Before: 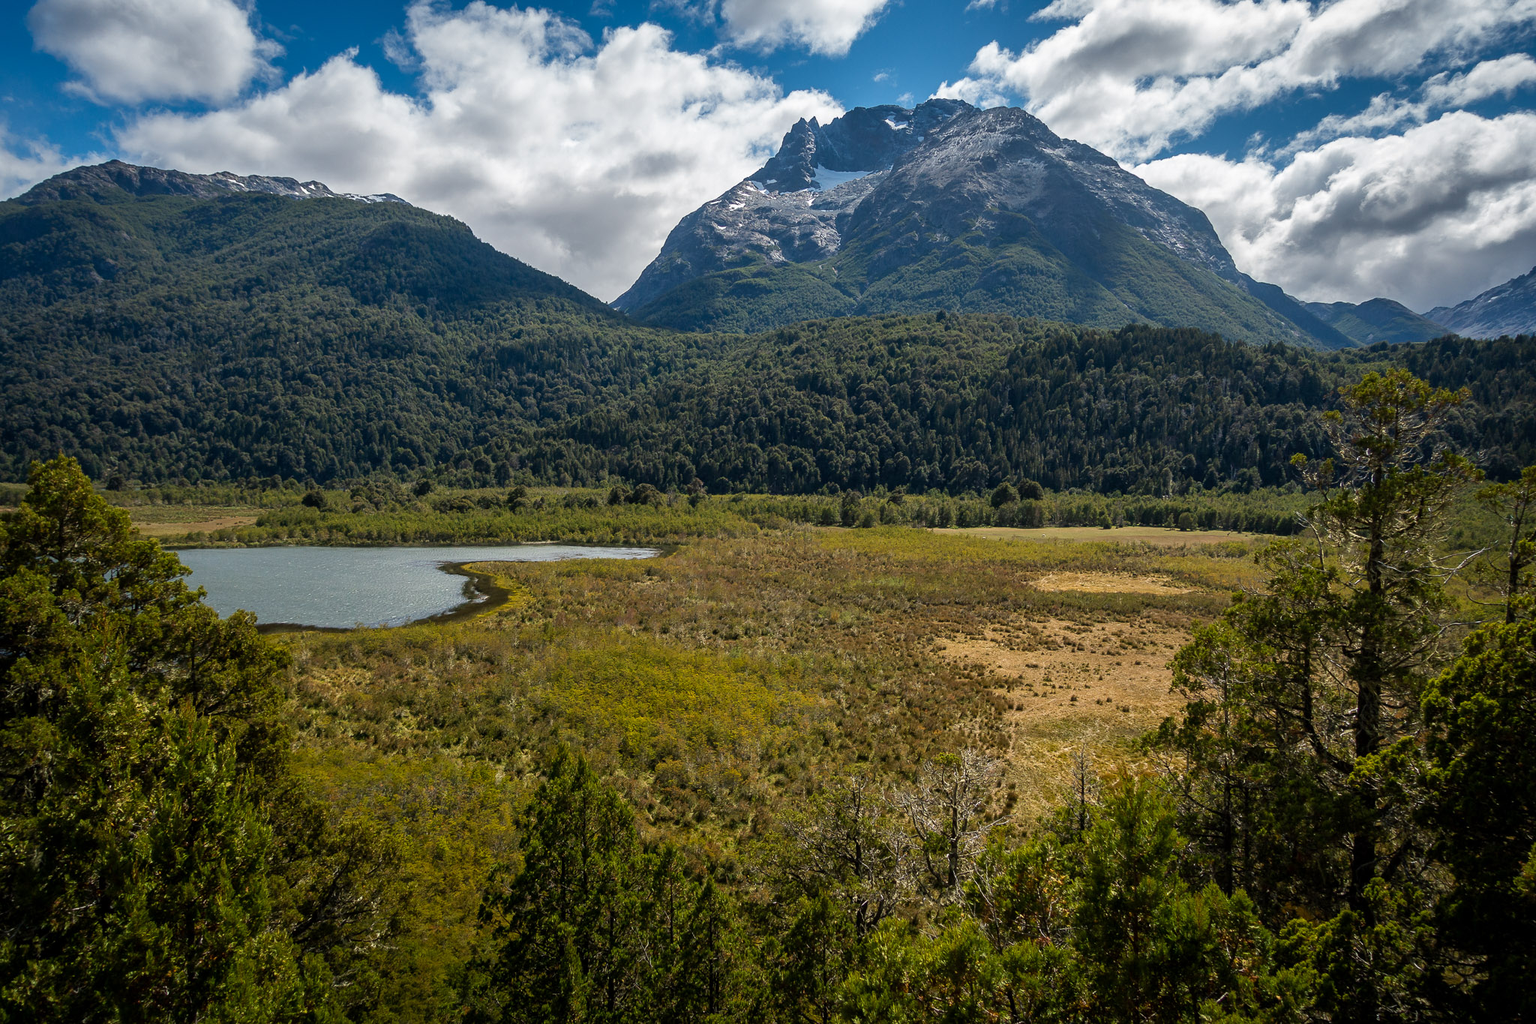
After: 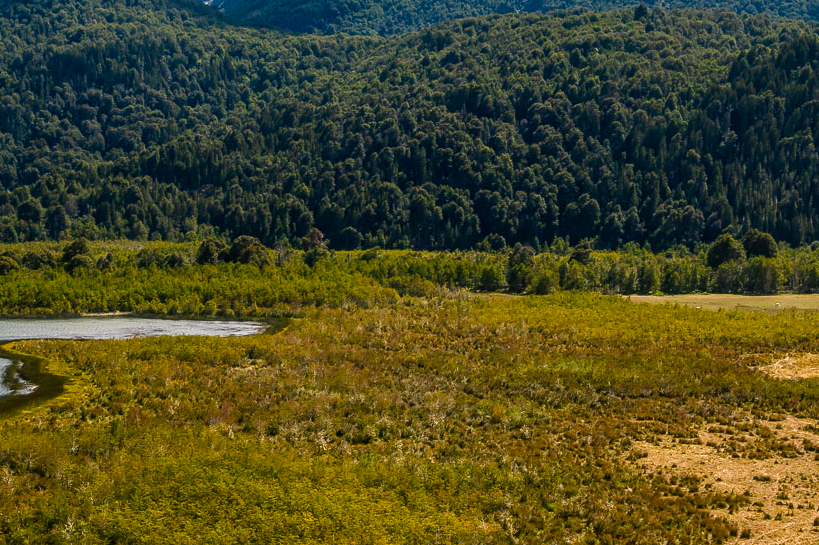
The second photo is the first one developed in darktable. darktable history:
color balance rgb: shadows lift › chroma 1%, shadows lift › hue 217.2°, power › hue 310.8°, highlights gain › chroma 2%, highlights gain › hue 44.4°, global offset › luminance 0.25%, global offset › hue 171.6°, perceptual saturation grading › global saturation 14.09%, perceptual saturation grading › highlights -30%, perceptual saturation grading › shadows 50.67%, global vibrance 25%, contrast 20%
local contrast: detail 110%
tone equalizer: on, module defaults
crop: left 30%, top 30%, right 30%, bottom 30%
